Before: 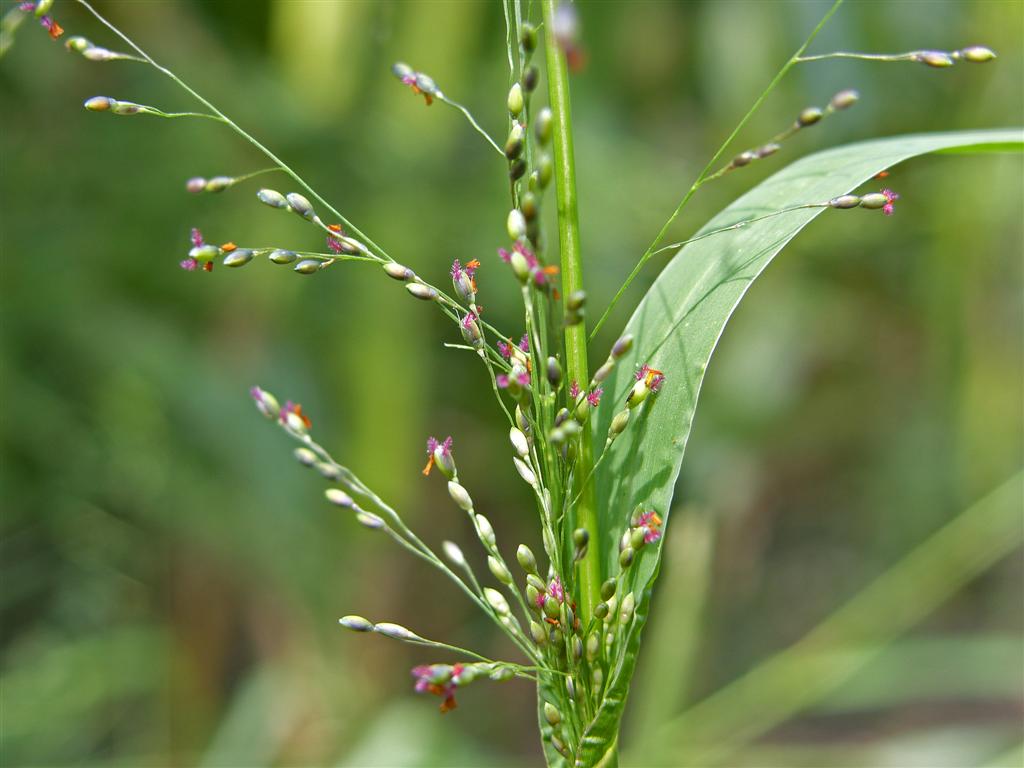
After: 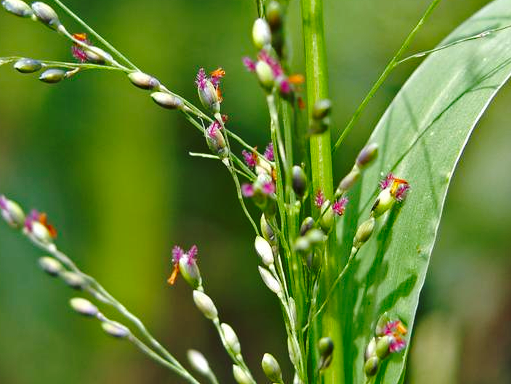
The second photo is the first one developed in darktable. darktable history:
crop: left 25%, top 25%, right 25%, bottom 25%
haze removal: compatibility mode true, adaptive false
base curve: curves: ch0 [(0, 0) (0.073, 0.04) (0.157, 0.139) (0.492, 0.492) (0.758, 0.758) (1, 1)], preserve colors none
